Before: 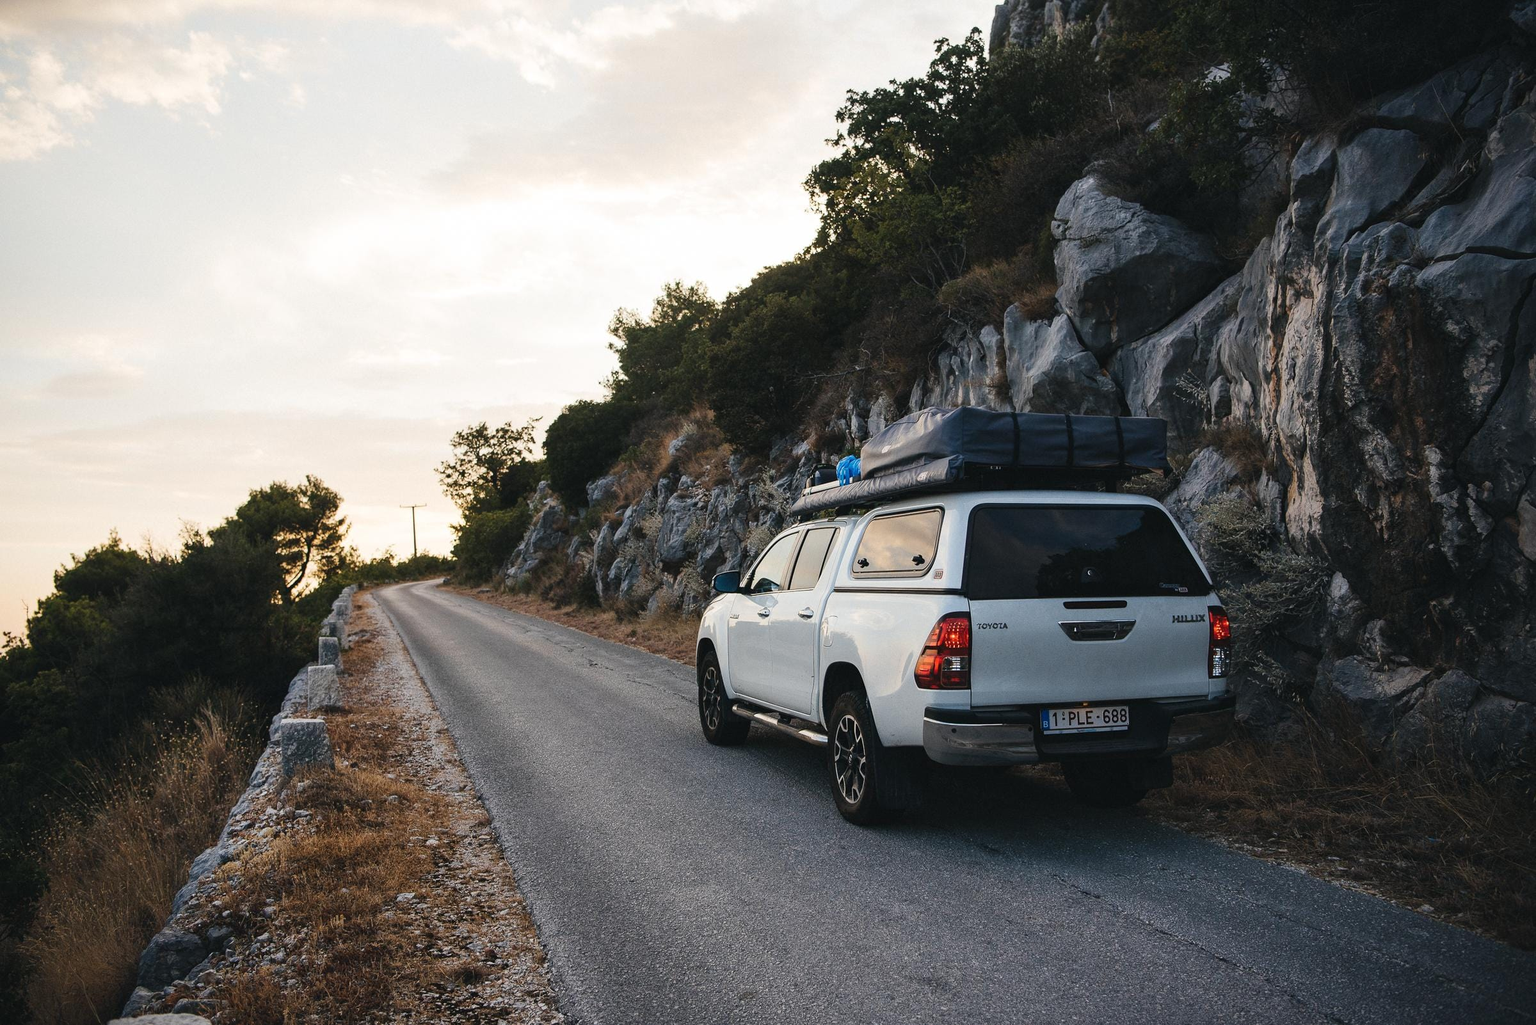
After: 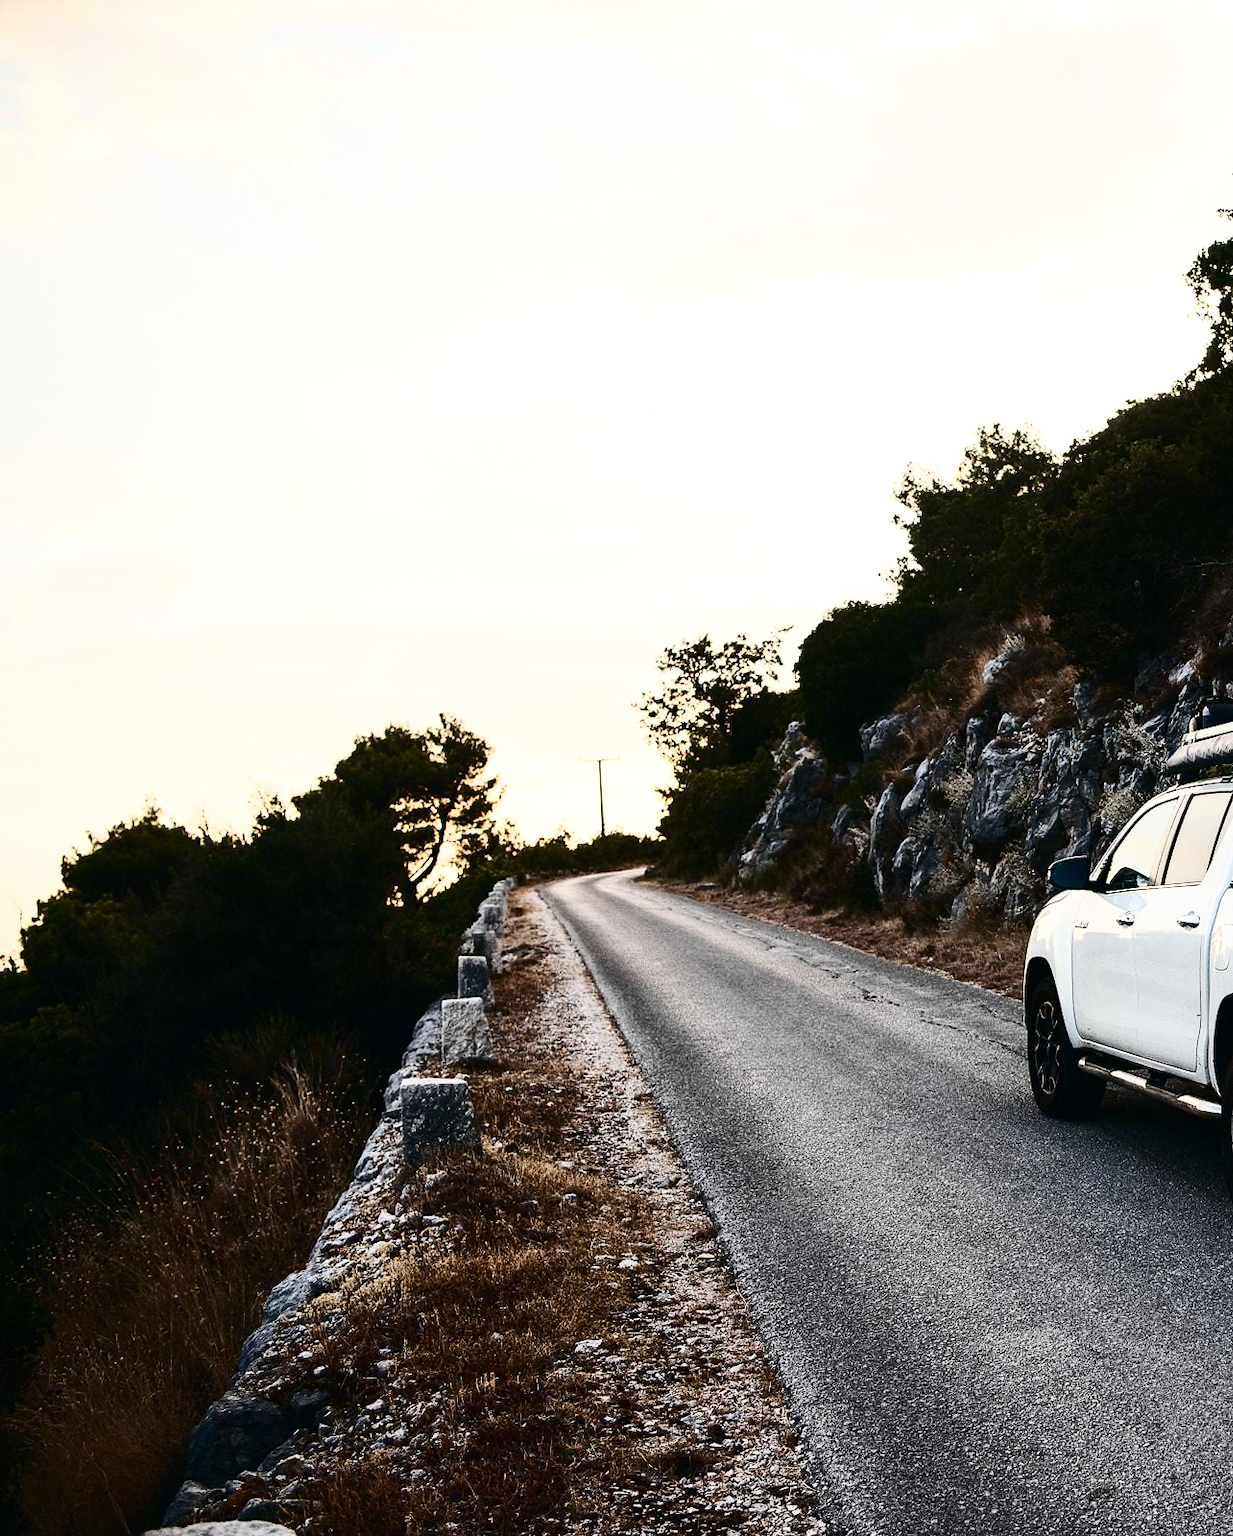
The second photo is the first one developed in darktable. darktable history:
contrast brightness saturation: contrast 0.5, saturation -0.088
exposure: exposure 0.202 EV, compensate exposure bias true, compensate highlight preservation false
crop: left 0.878%, right 45.569%, bottom 0.083%
